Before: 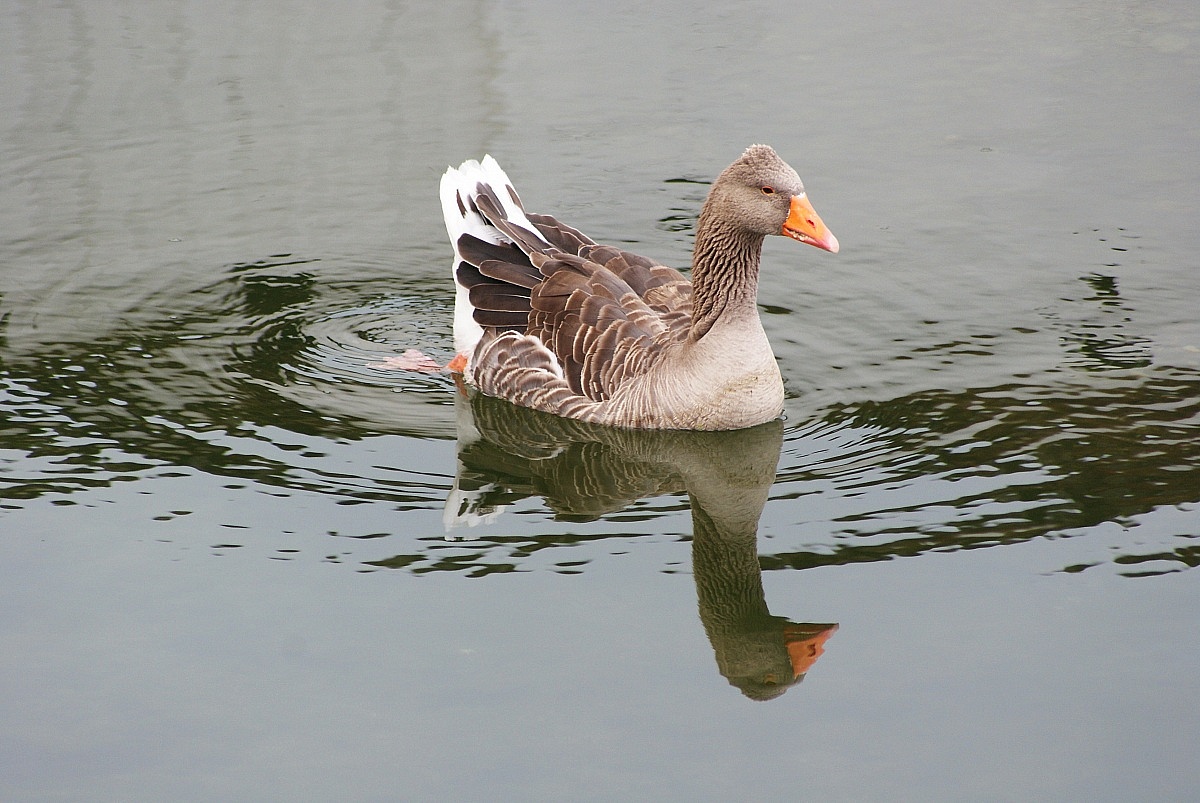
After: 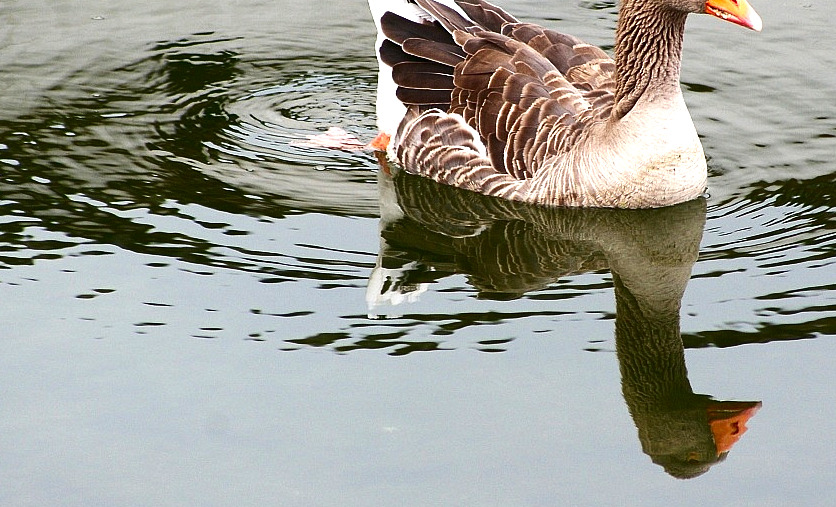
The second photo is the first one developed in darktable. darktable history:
exposure: black level correction 0, exposure 0.702 EV, compensate exposure bias true, compensate highlight preservation false
contrast brightness saturation: contrast 0.131, brightness -0.233, saturation 0.136
crop: left 6.482%, top 27.742%, right 23.798%, bottom 9.028%
